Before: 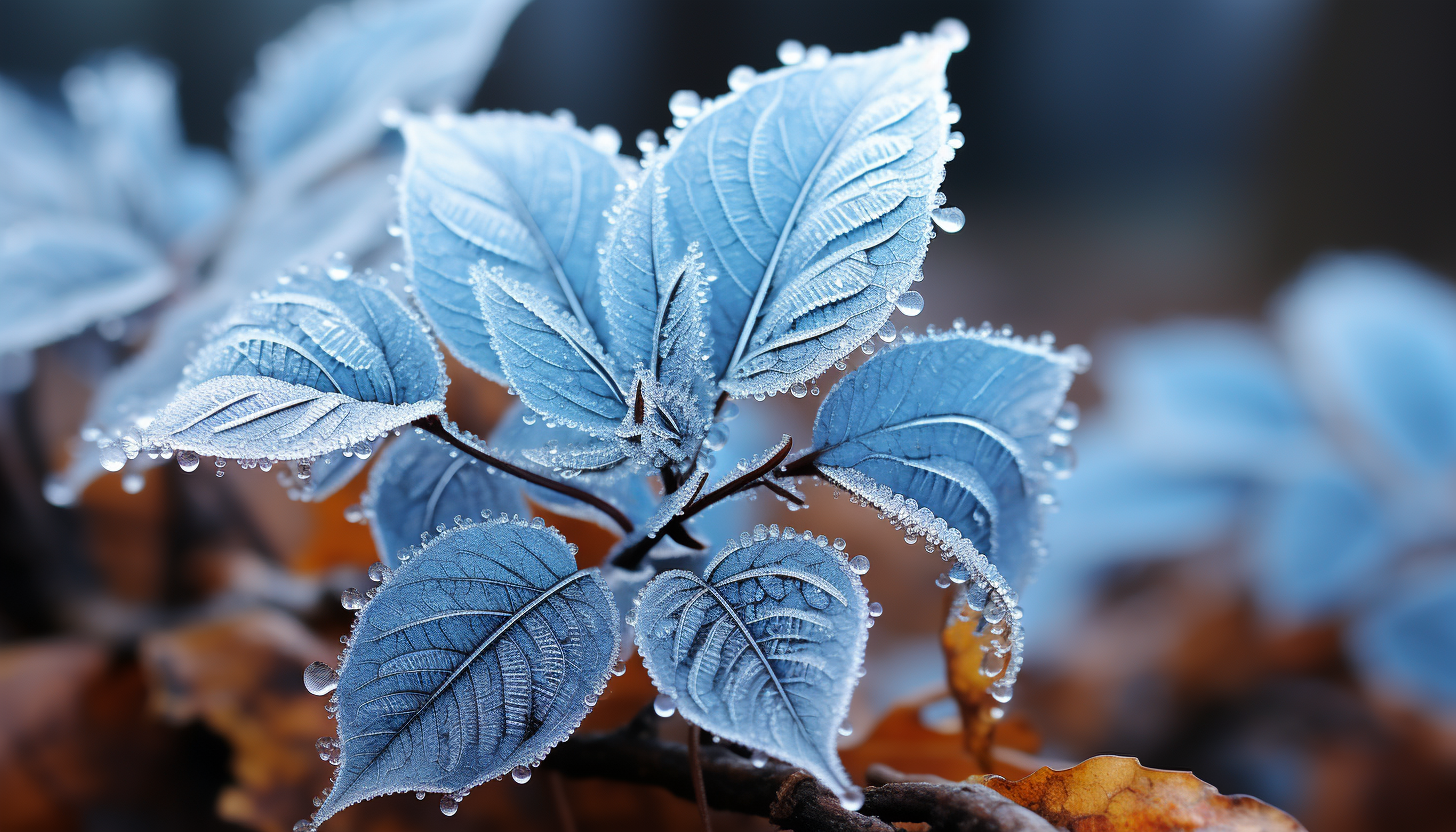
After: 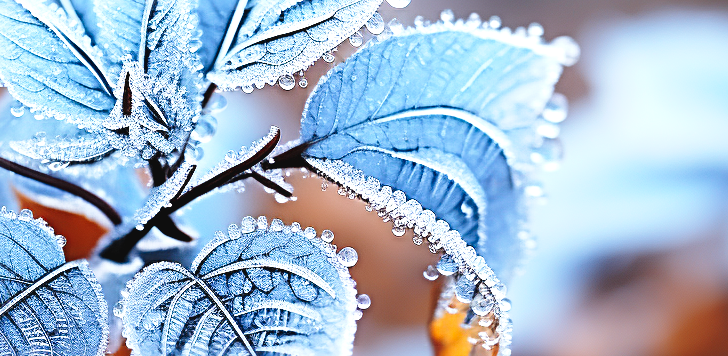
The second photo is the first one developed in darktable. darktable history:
crop: left 35.19%, top 37.064%, right 14.772%, bottom 20.041%
tone curve: curves: ch0 [(0, 0.039) (0.104, 0.103) (0.273, 0.267) (0.448, 0.487) (0.704, 0.761) (0.886, 0.922) (0.994, 0.971)]; ch1 [(0, 0) (0.335, 0.298) (0.446, 0.413) (0.485, 0.487) (0.515, 0.503) (0.566, 0.563) (0.641, 0.655) (1, 1)]; ch2 [(0, 0) (0.314, 0.301) (0.421, 0.411) (0.502, 0.494) (0.528, 0.54) (0.557, 0.559) (0.612, 0.62) (0.722, 0.686) (1, 1)], preserve colors none
sharpen: radius 3.988
exposure: black level correction 0.001, exposure 1.055 EV, compensate highlight preservation false
